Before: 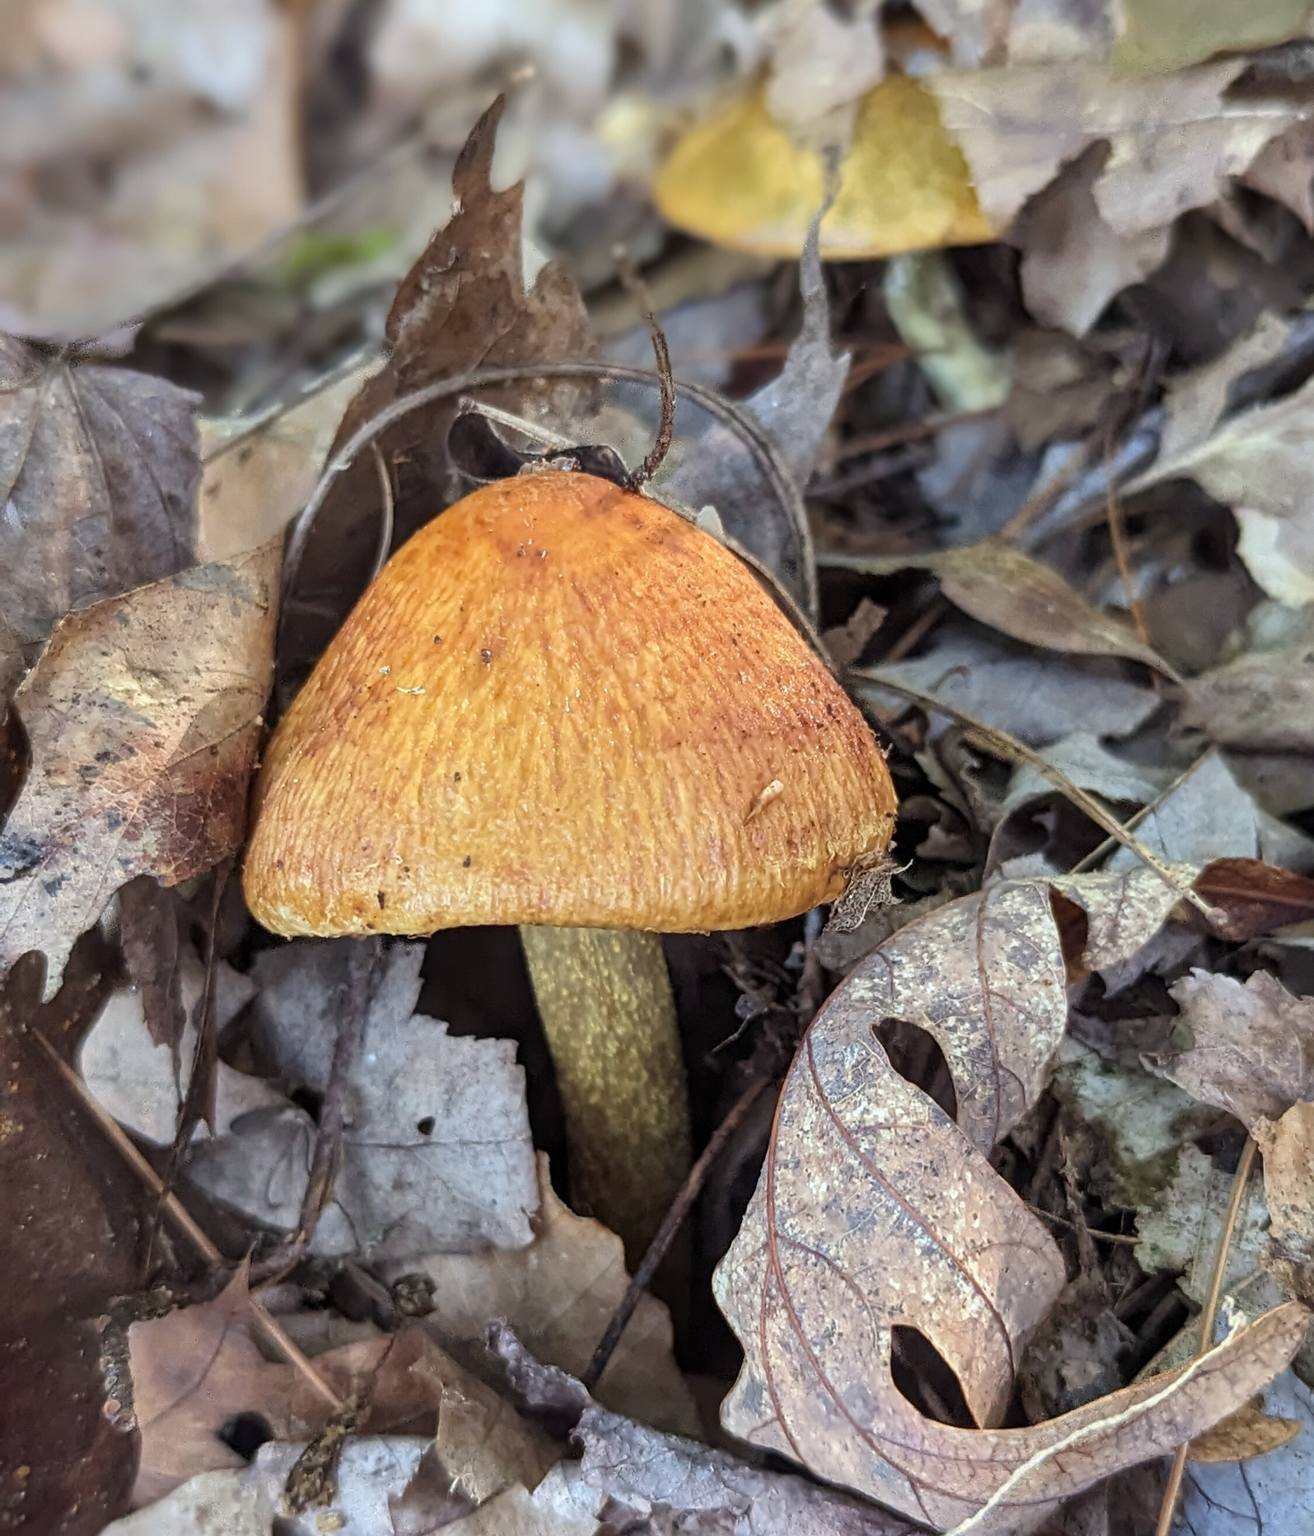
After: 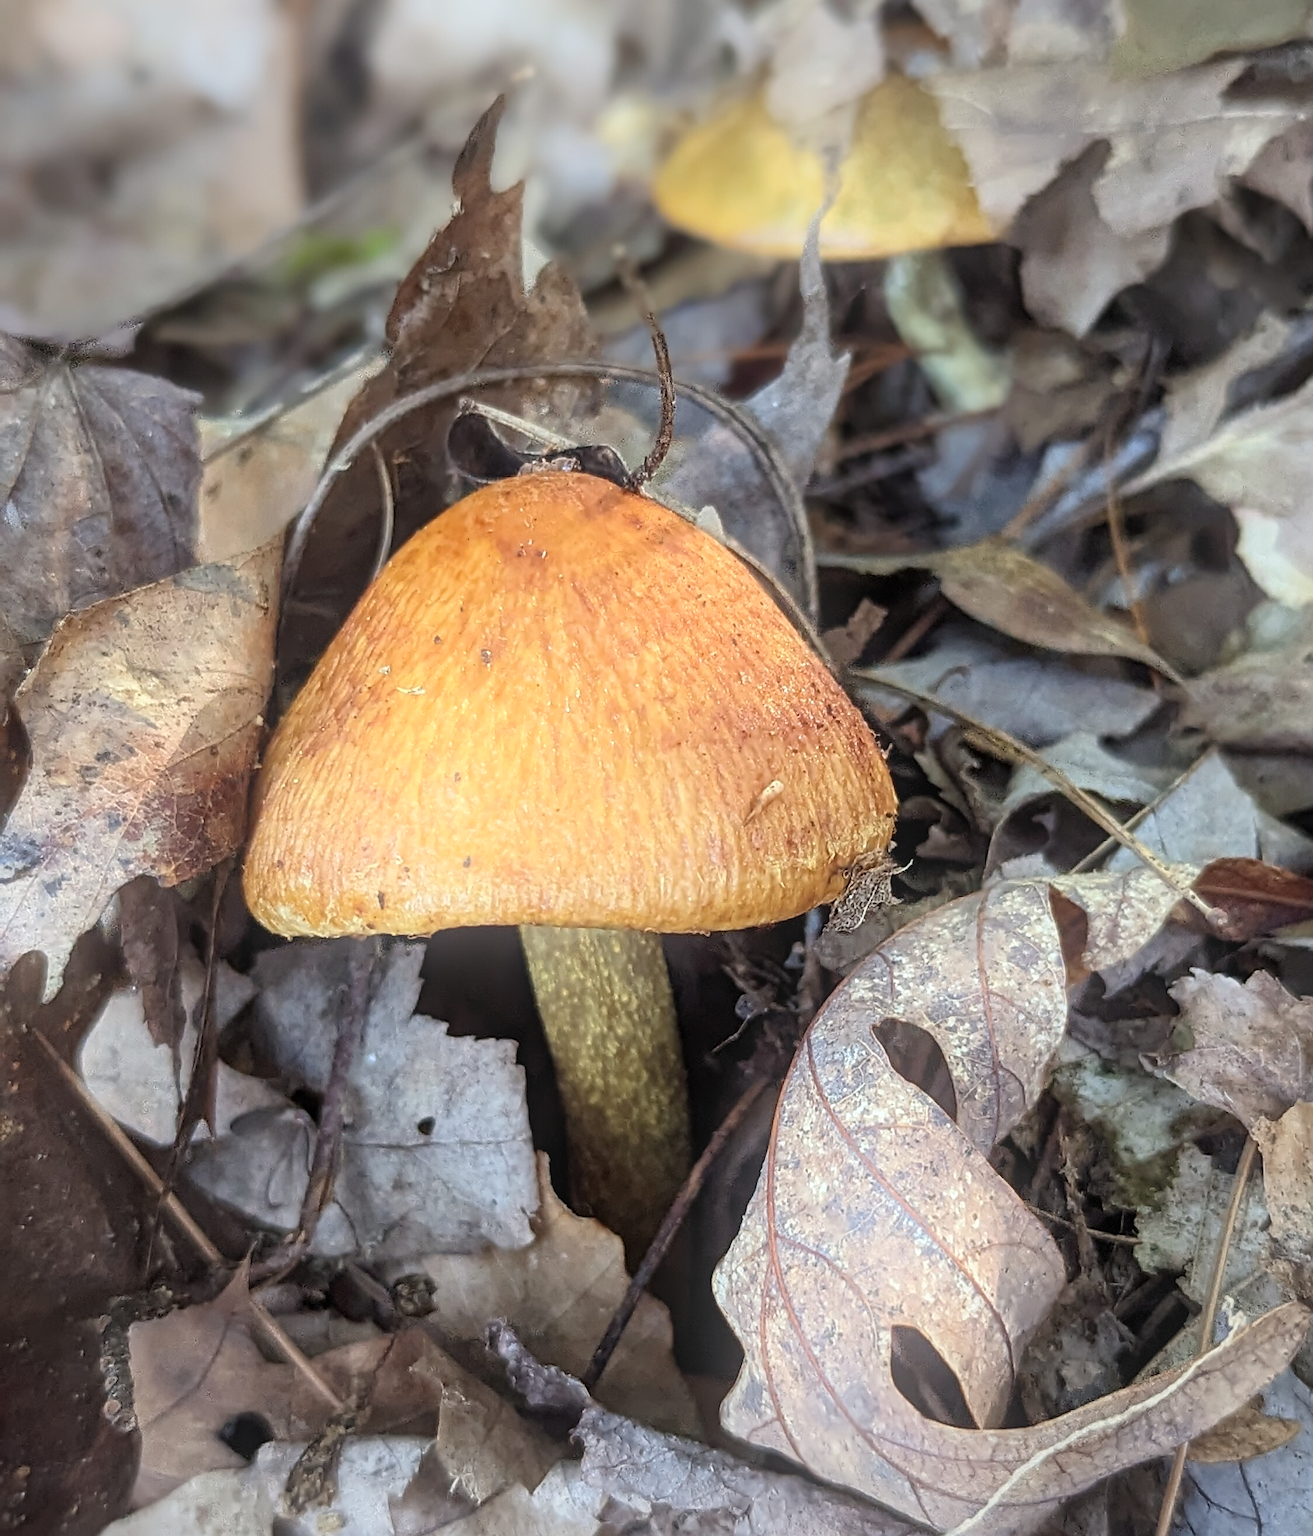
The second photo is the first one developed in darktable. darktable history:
vignetting: fall-off start 91%, fall-off radius 39.39%, brightness -0.182, saturation -0.3, width/height ratio 1.219, shape 1.3, dithering 8-bit output, unbound false
bloom: on, module defaults
sharpen: on, module defaults
